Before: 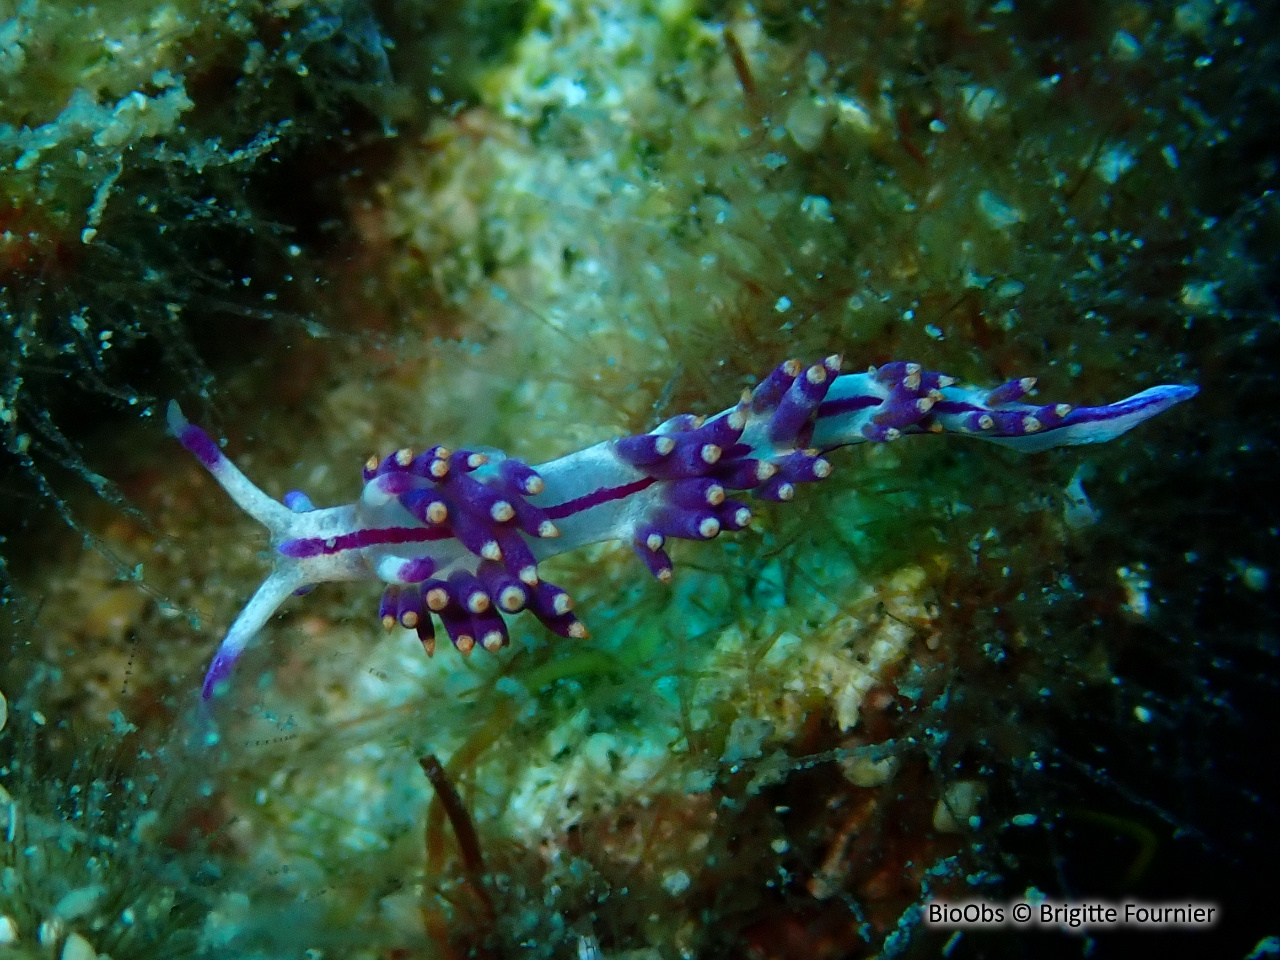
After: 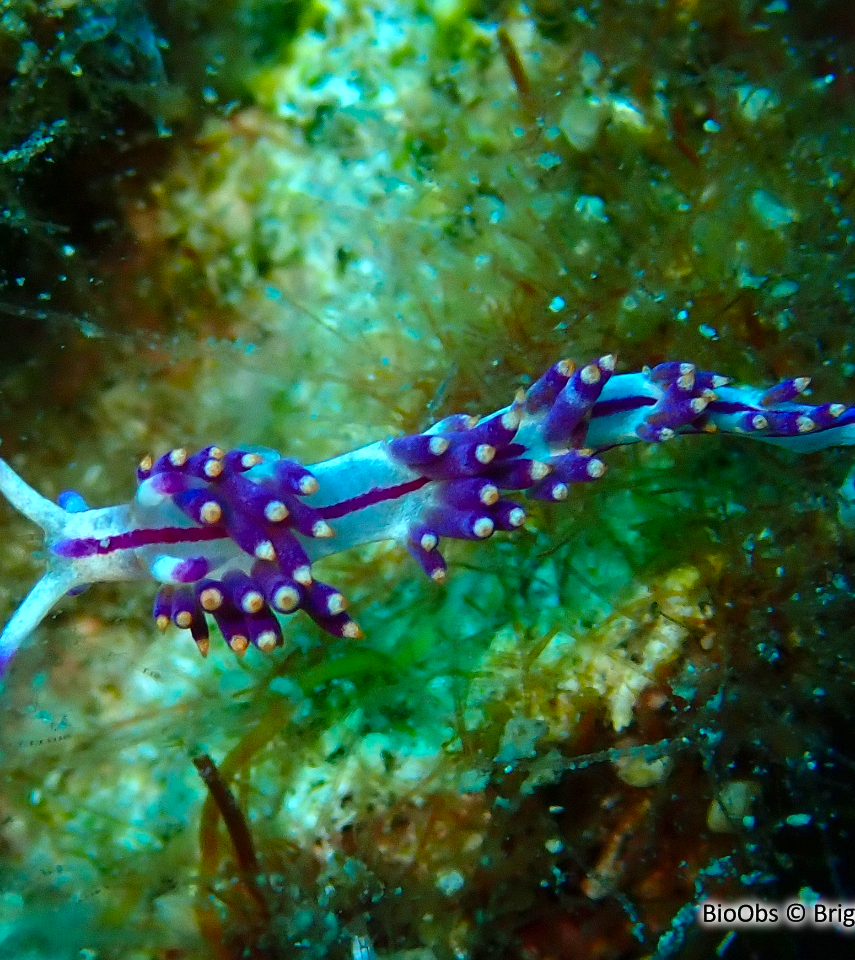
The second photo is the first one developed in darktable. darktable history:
crop and rotate: left 17.732%, right 15.423%
exposure: black level correction 0, exposure 0.5 EV, compensate exposure bias true, compensate highlight preservation false
color balance rgb: perceptual saturation grading › global saturation 20%, global vibrance 20%
